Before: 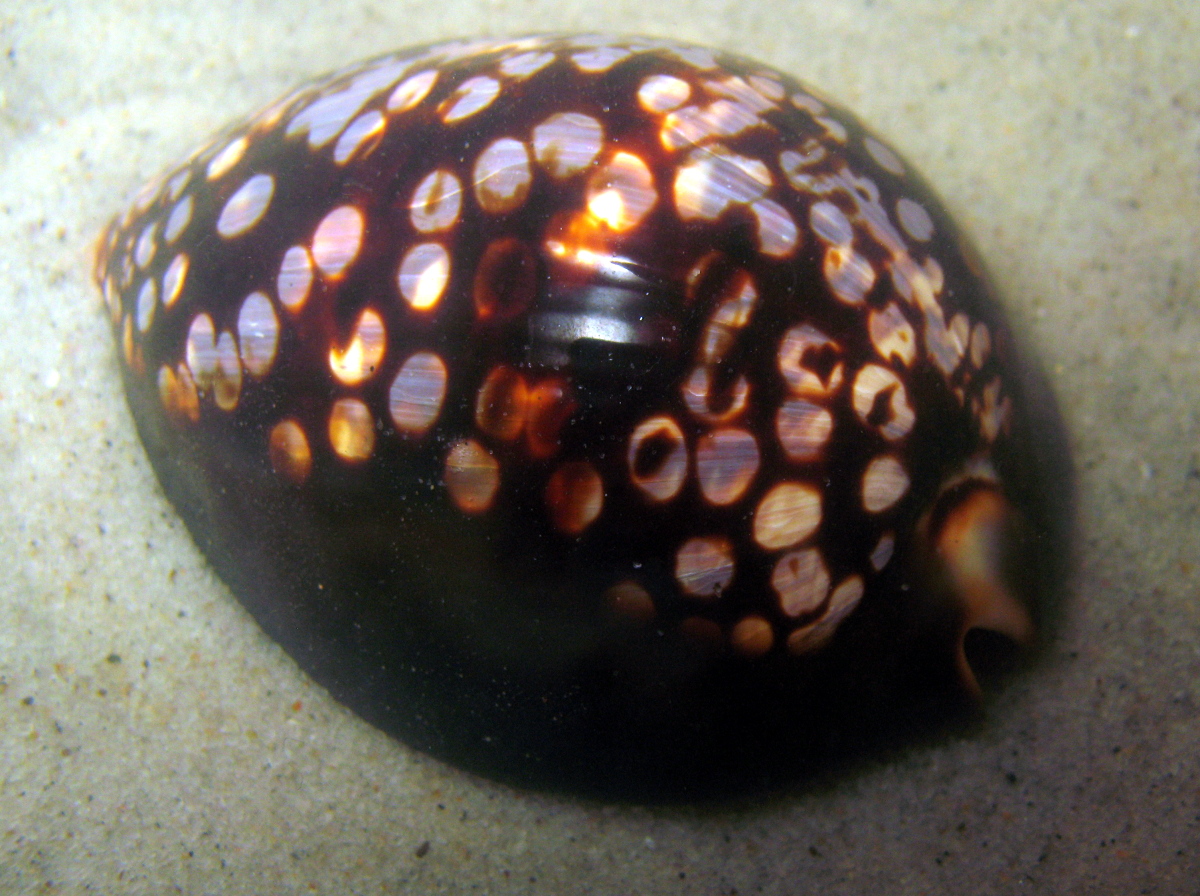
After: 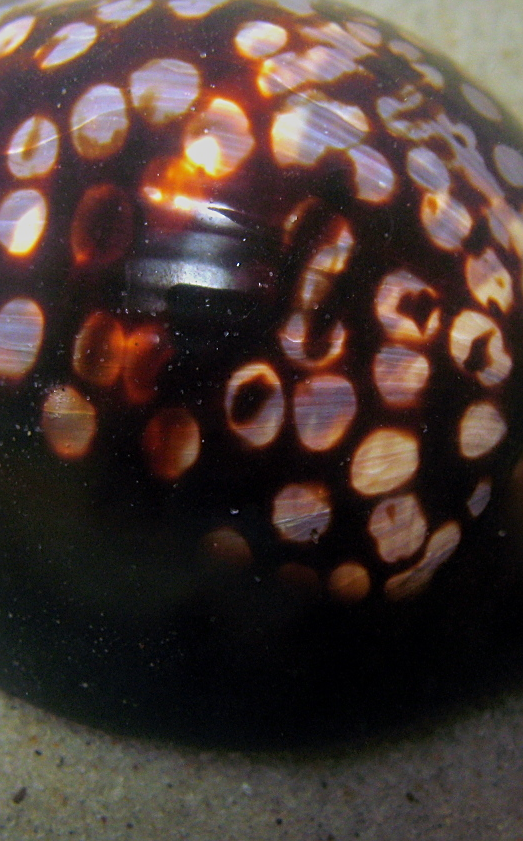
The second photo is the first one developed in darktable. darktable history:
sharpen: on, module defaults
crop: left 33.624%, top 6.084%, right 22.73%
tone equalizer: -8 EV -0.001 EV, -7 EV 0.004 EV, -6 EV -0.038 EV, -5 EV 0.015 EV, -4 EV -0.007 EV, -3 EV 0.025 EV, -2 EV -0.053 EV, -1 EV -0.279 EV, +0 EV -0.587 EV
